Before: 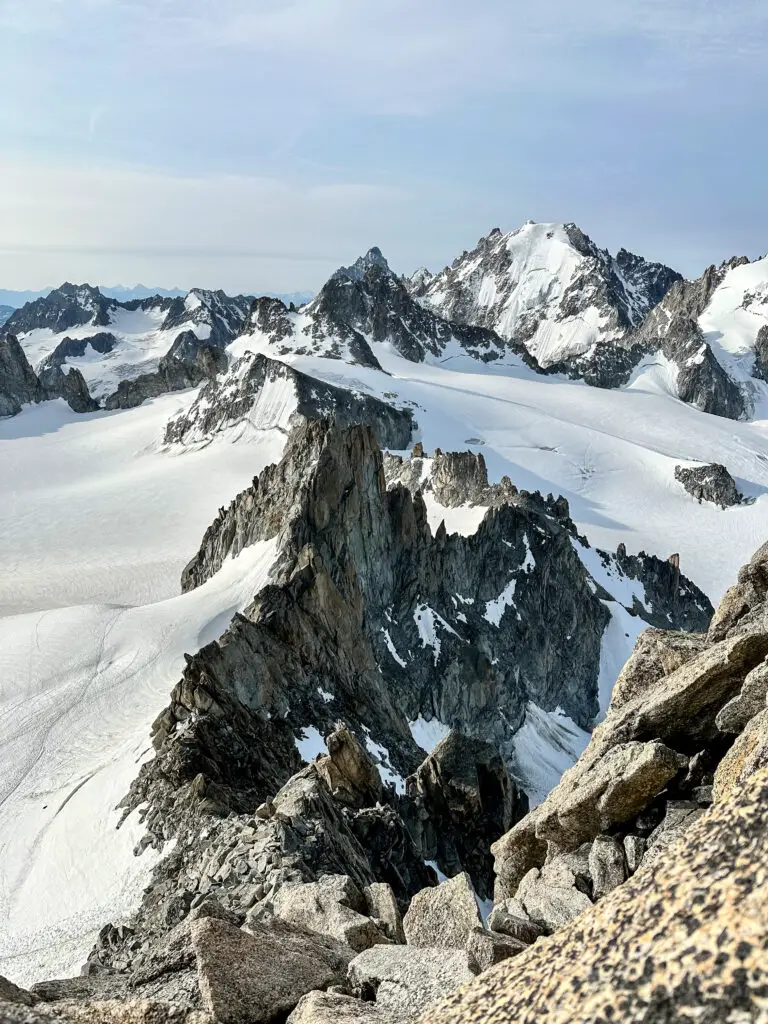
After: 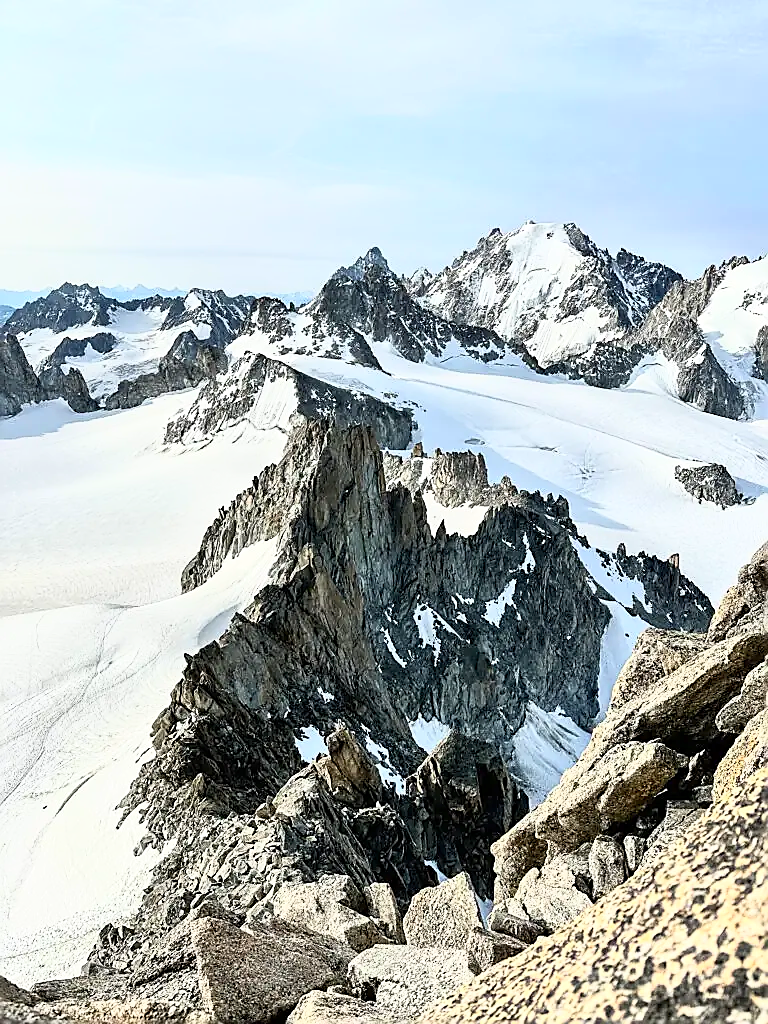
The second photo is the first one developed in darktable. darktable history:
sharpen: radius 1.4, amount 1.25, threshold 0.7
base curve: curves: ch0 [(0, 0) (0.557, 0.834) (1, 1)]
tone equalizer: on, module defaults
